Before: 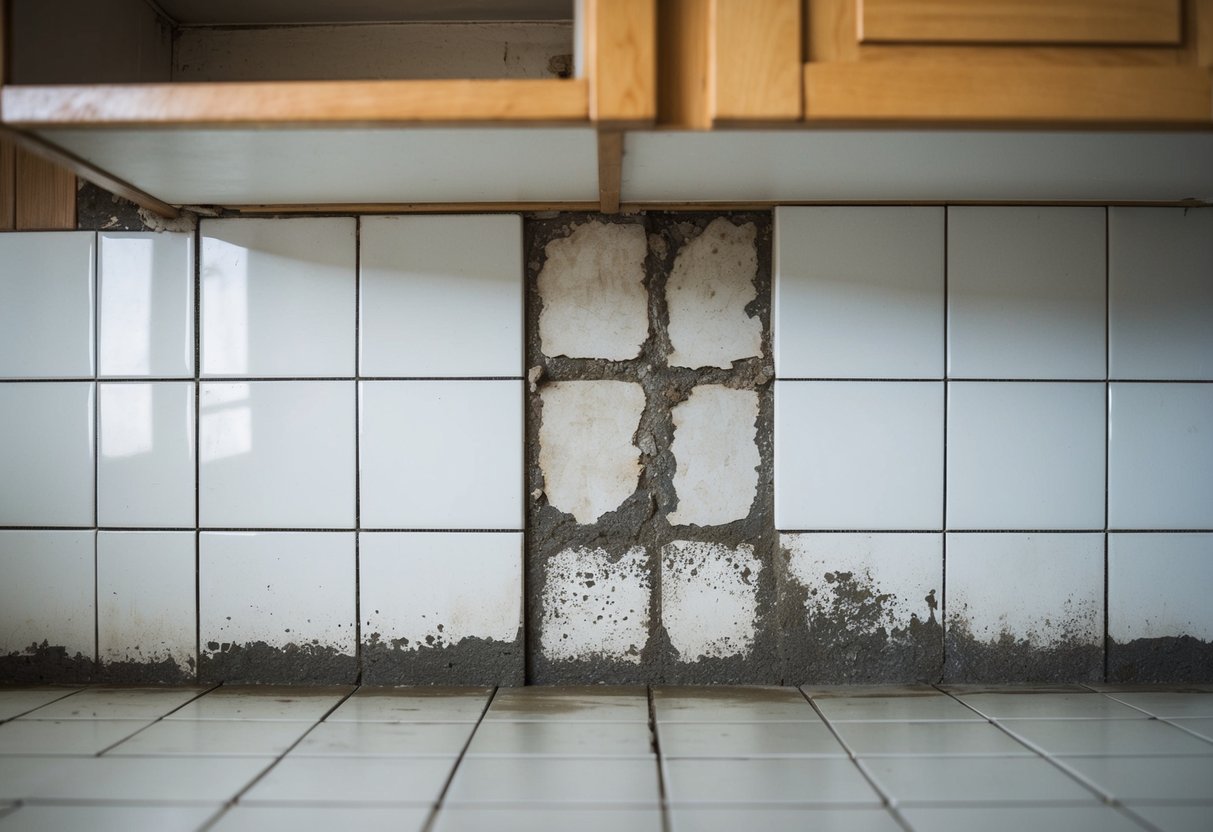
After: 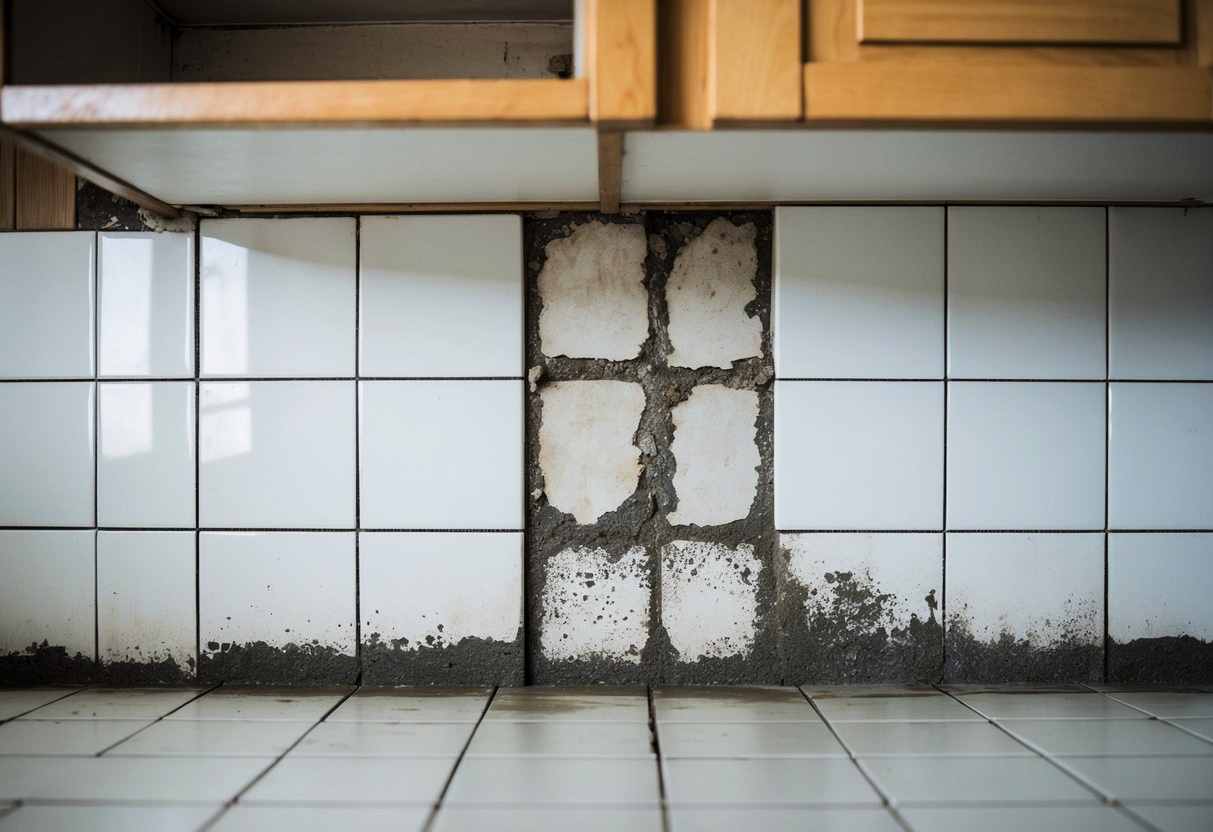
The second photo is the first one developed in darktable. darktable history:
tone curve: curves: ch0 [(0.029, 0) (0.134, 0.063) (0.249, 0.198) (0.378, 0.365) (0.499, 0.529) (1, 1)], color space Lab, linked channels, preserve colors none
